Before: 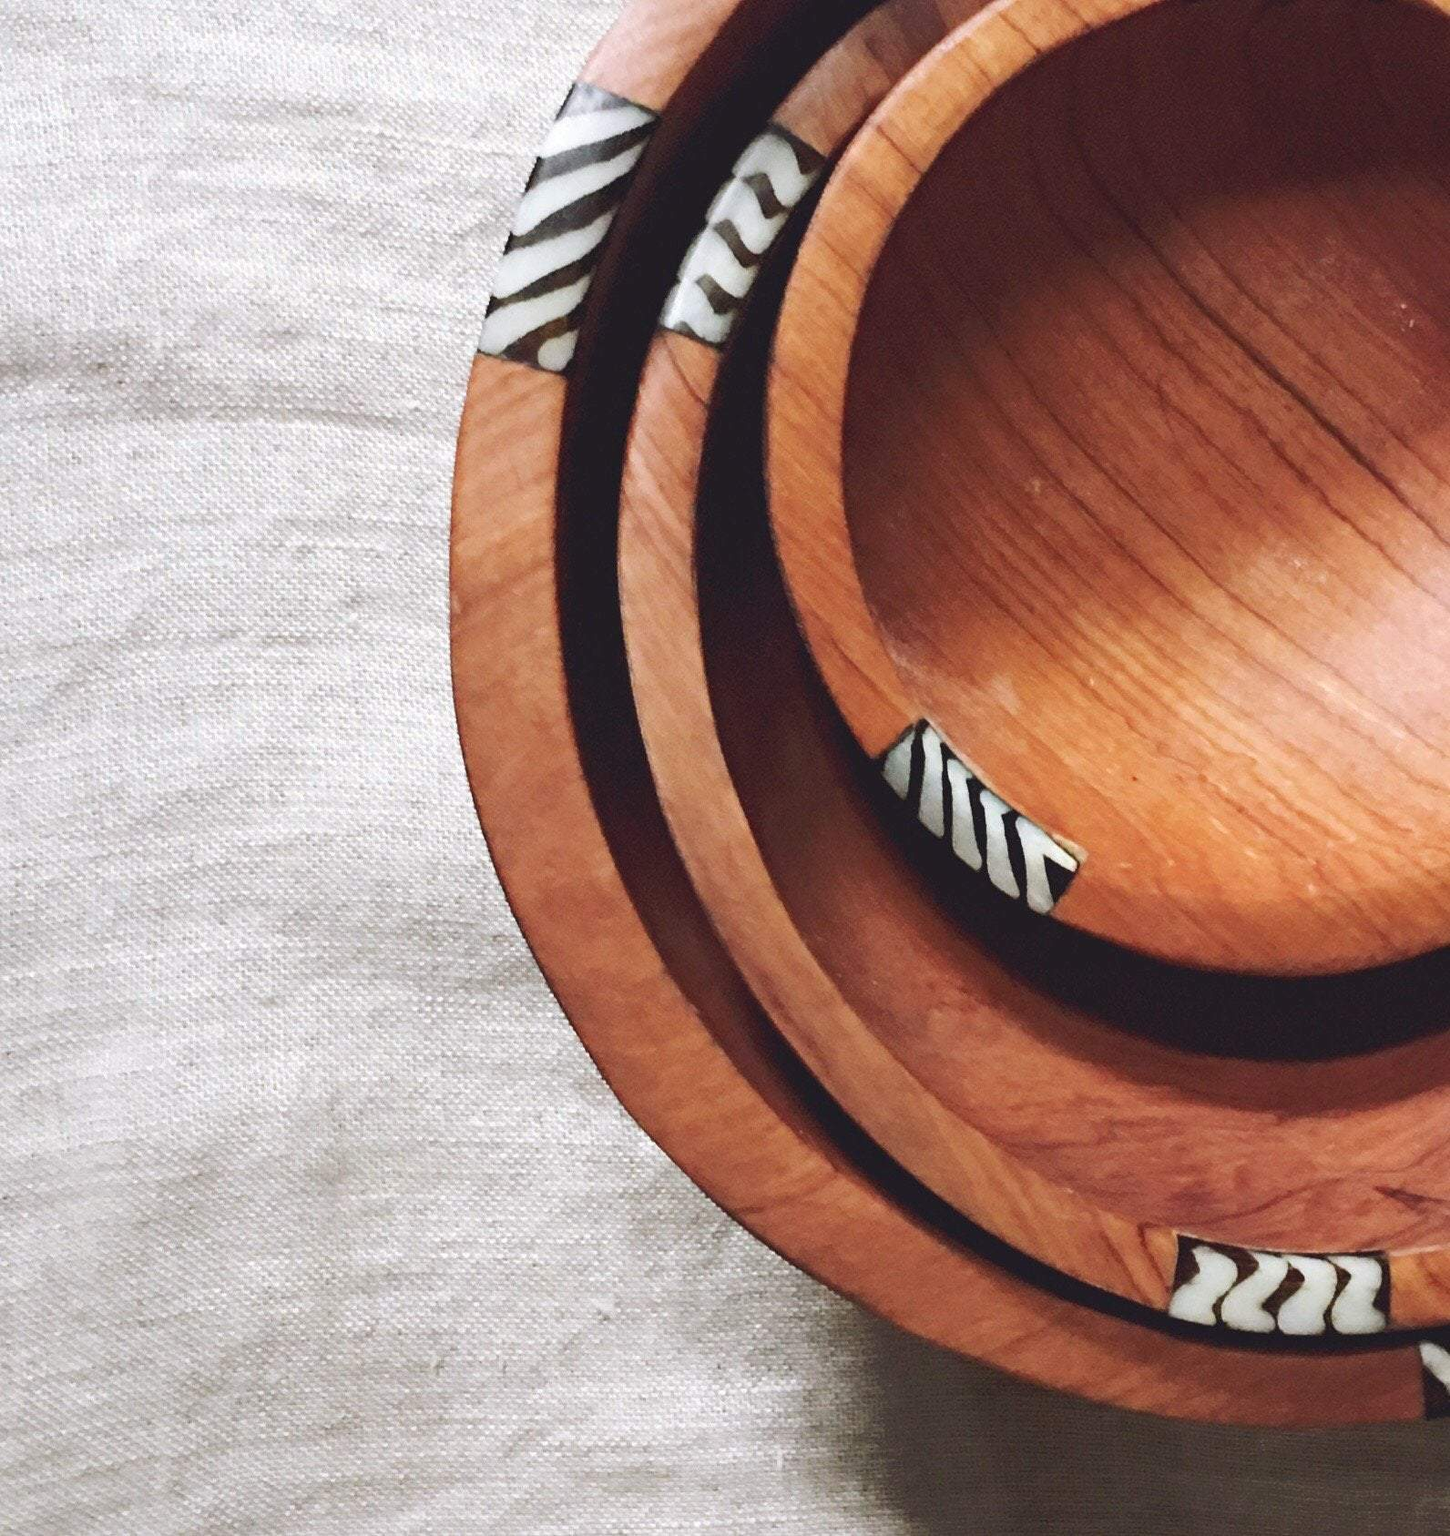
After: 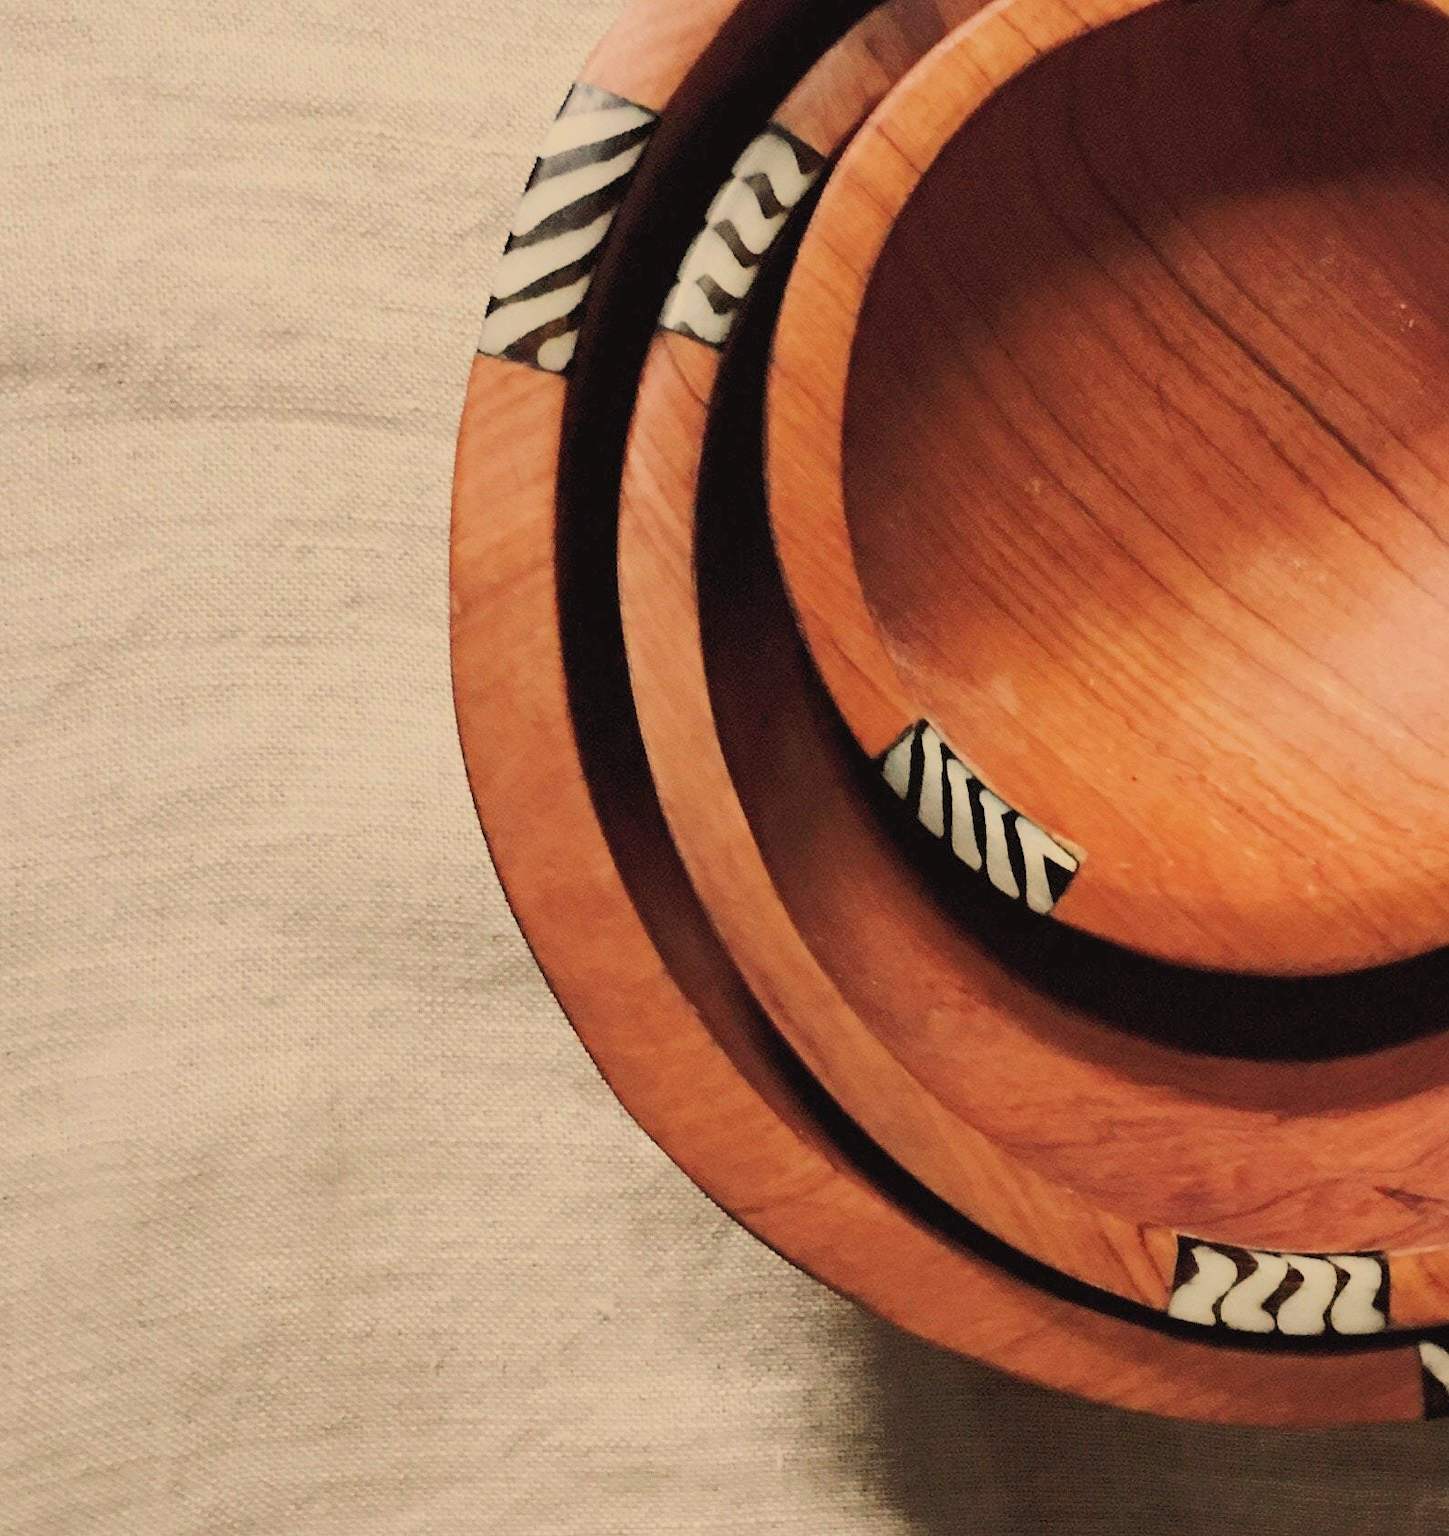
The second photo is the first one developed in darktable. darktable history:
white balance: red 1.123, blue 0.83
filmic rgb: black relative exposure -7.15 EV, white relative exposure 5.36 EV, hardness 3.02, color science v6 (2022)
